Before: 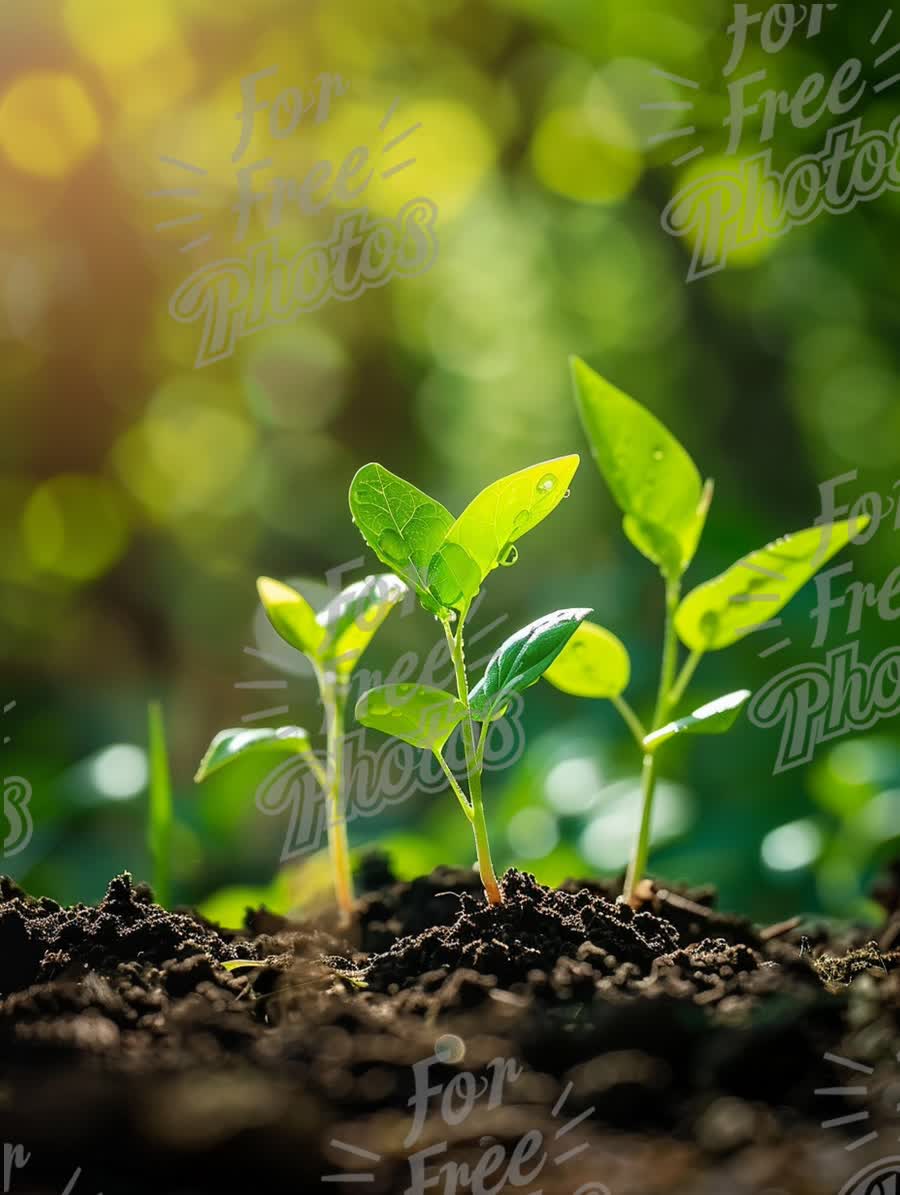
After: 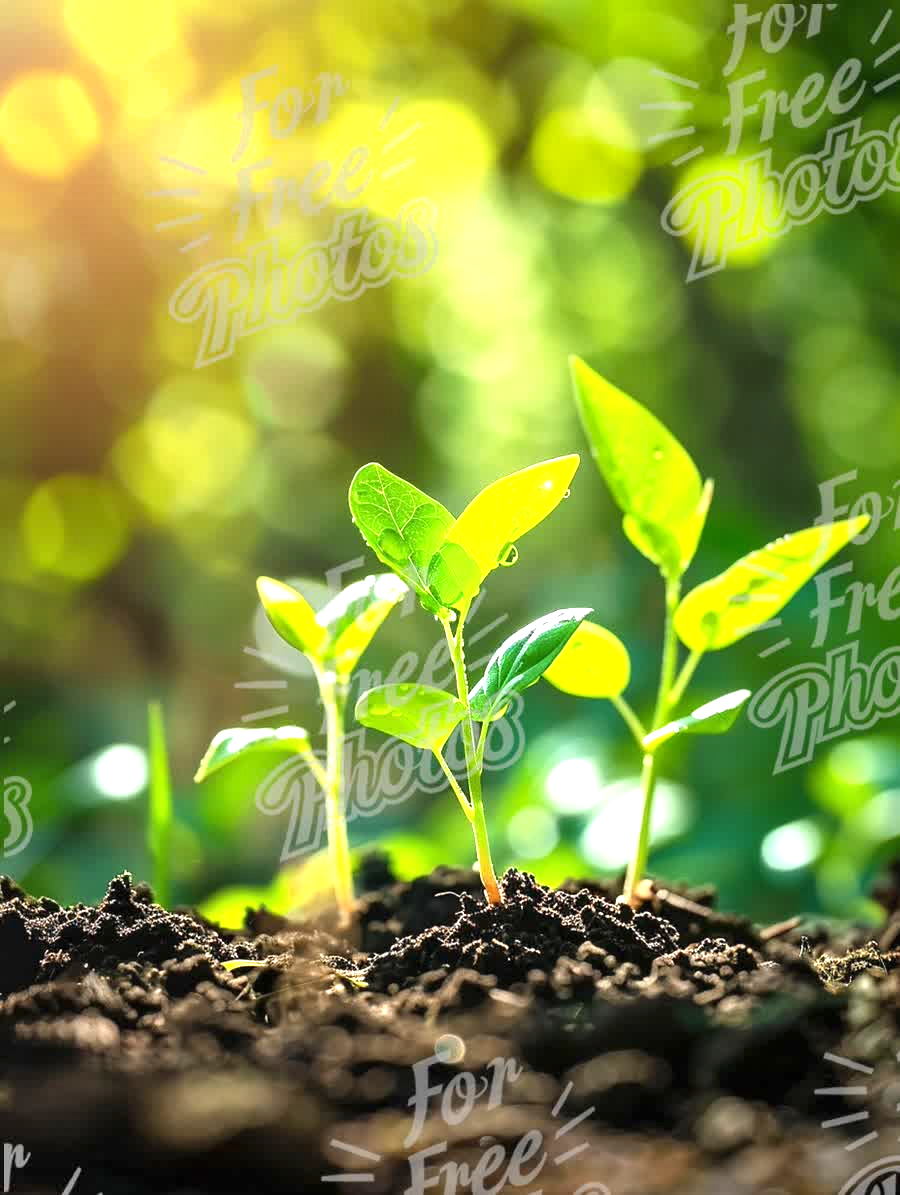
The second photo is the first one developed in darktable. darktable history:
color contrast: green-magenta contrast 0.96
tone equalizer: on, module defaults
exposure: black level correction 0, exposure 1.2 EV, compensate exposure bias true, compensate highlight preservation false
shadows and highlights: shadows 37.27, highlights -28.18, soften with gaussian
